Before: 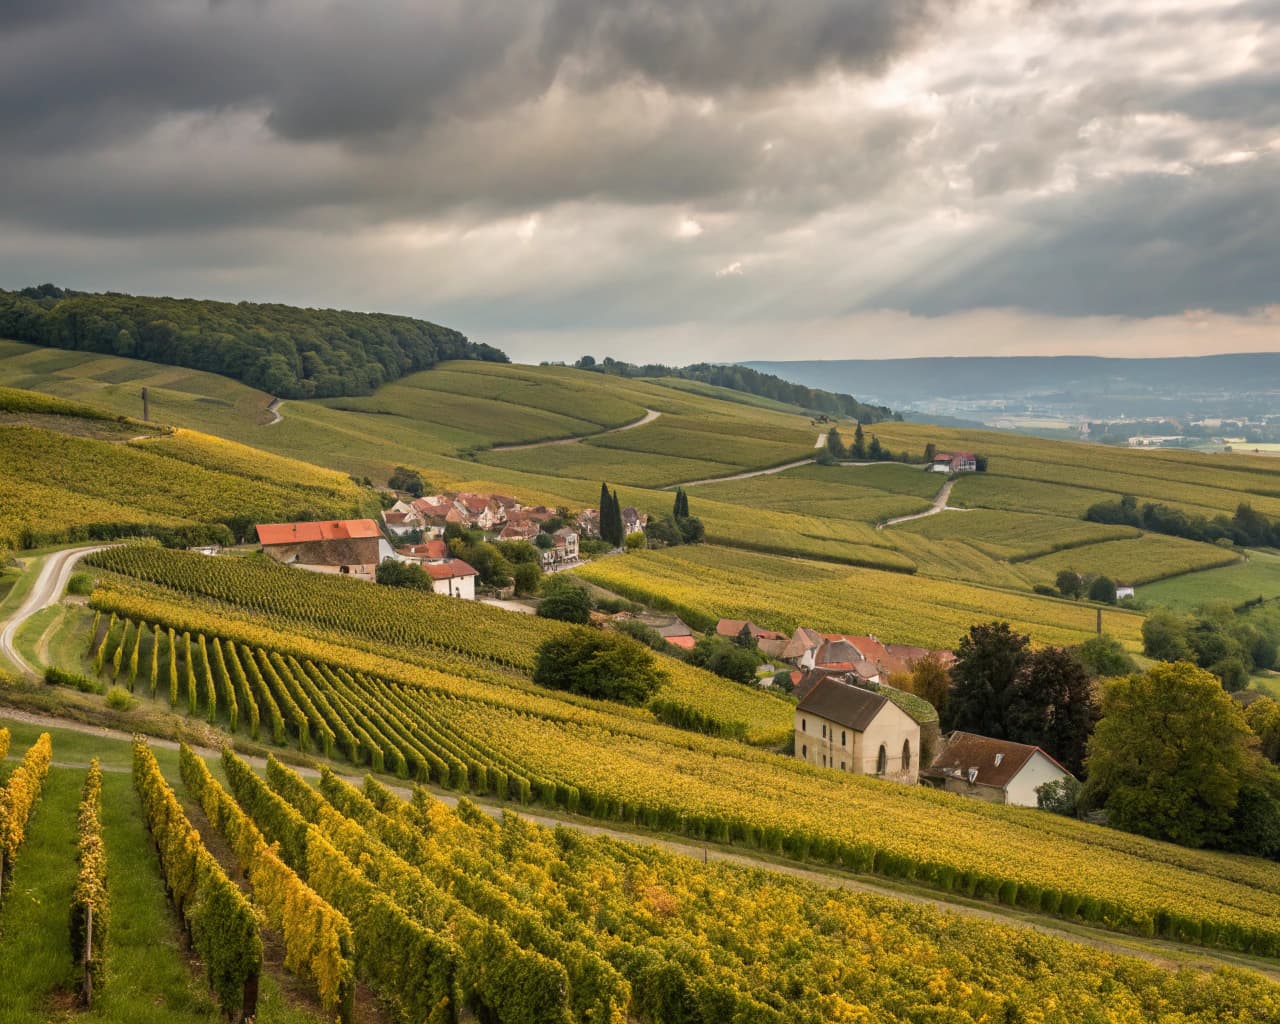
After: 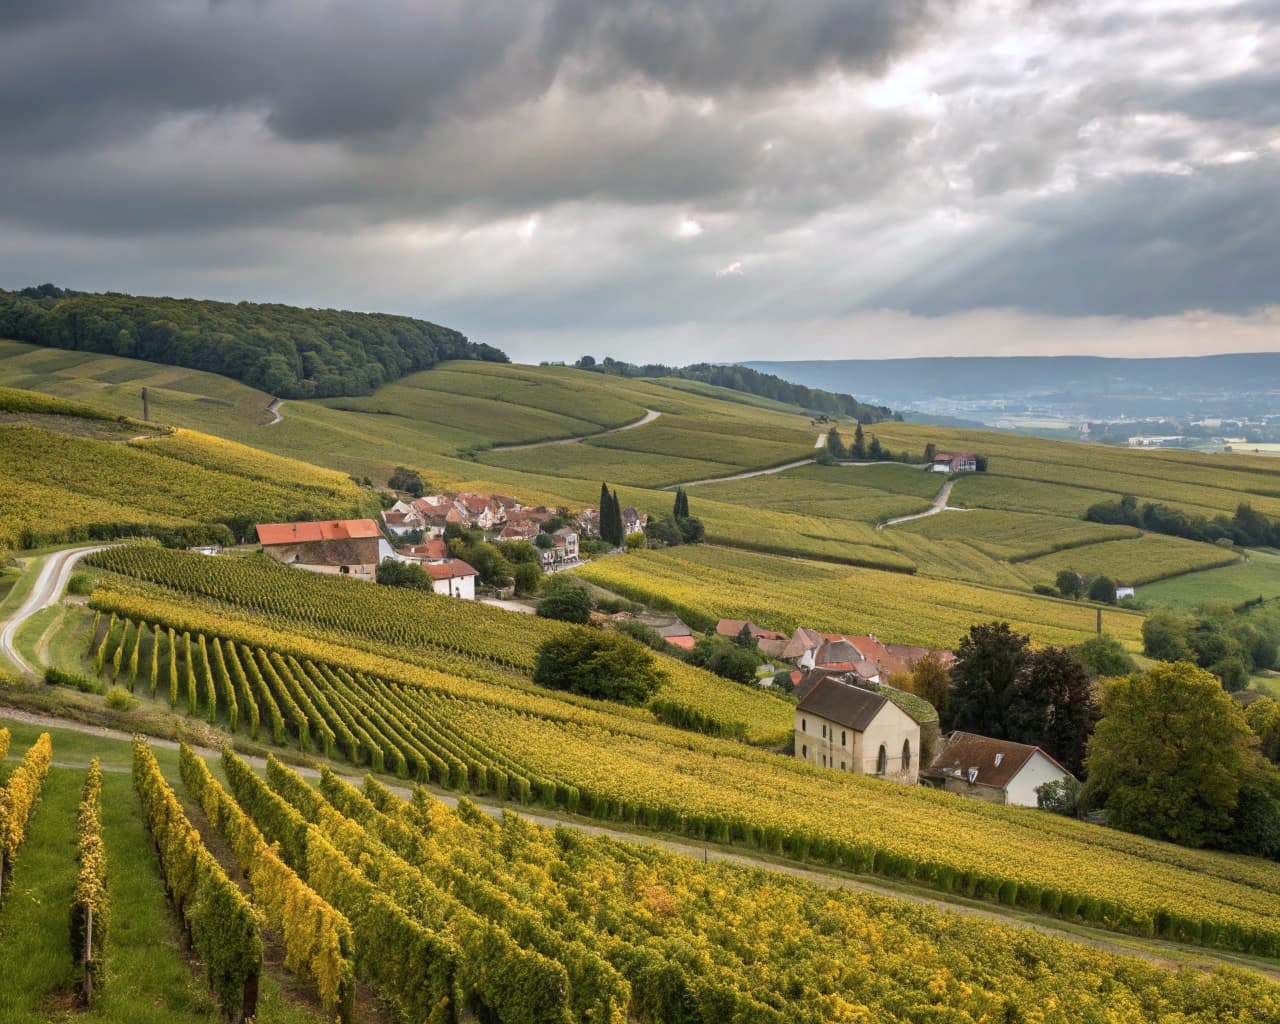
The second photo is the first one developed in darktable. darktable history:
contrast brightness saturation: saturation -0.05
exposure: exposure 0.128 EV, compensate highlight preservation false
white balance: red 0.954, blue 1.079
